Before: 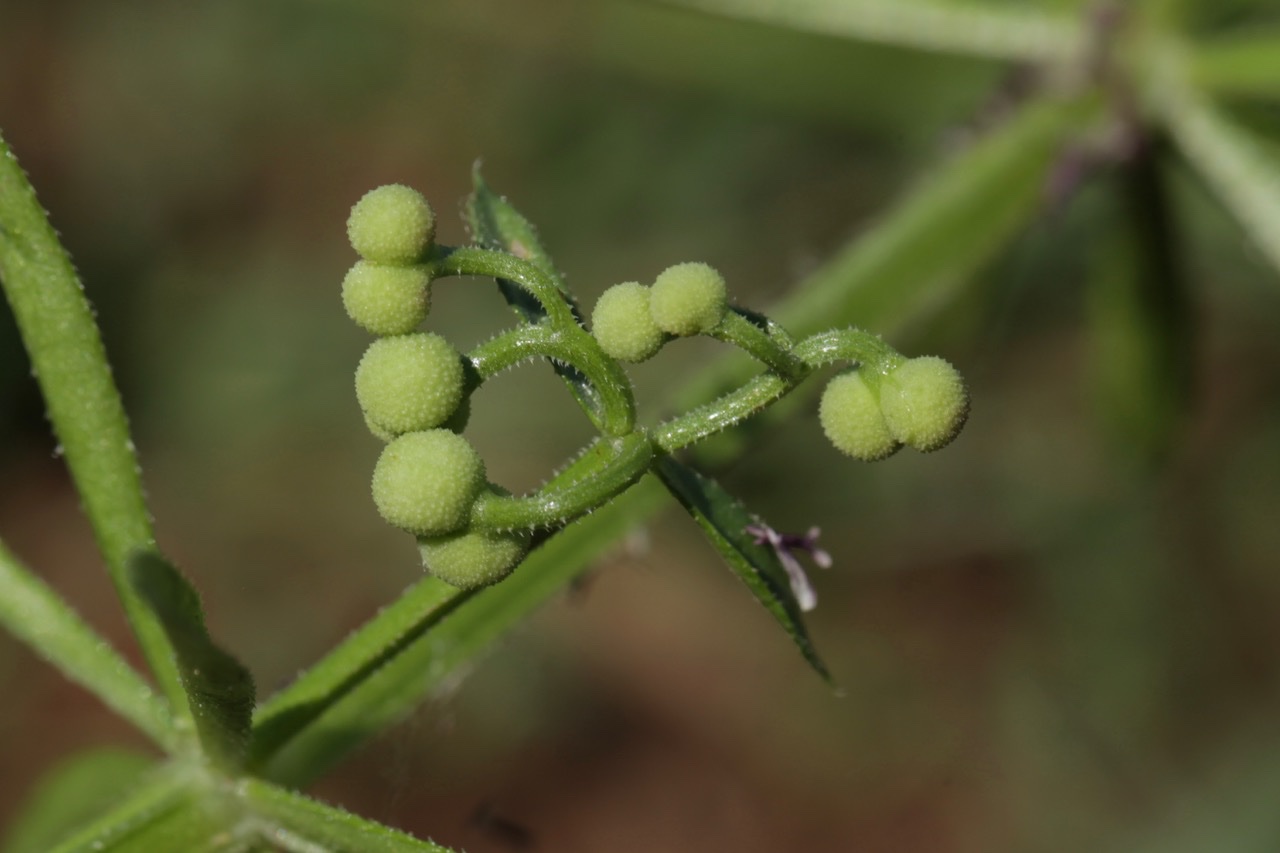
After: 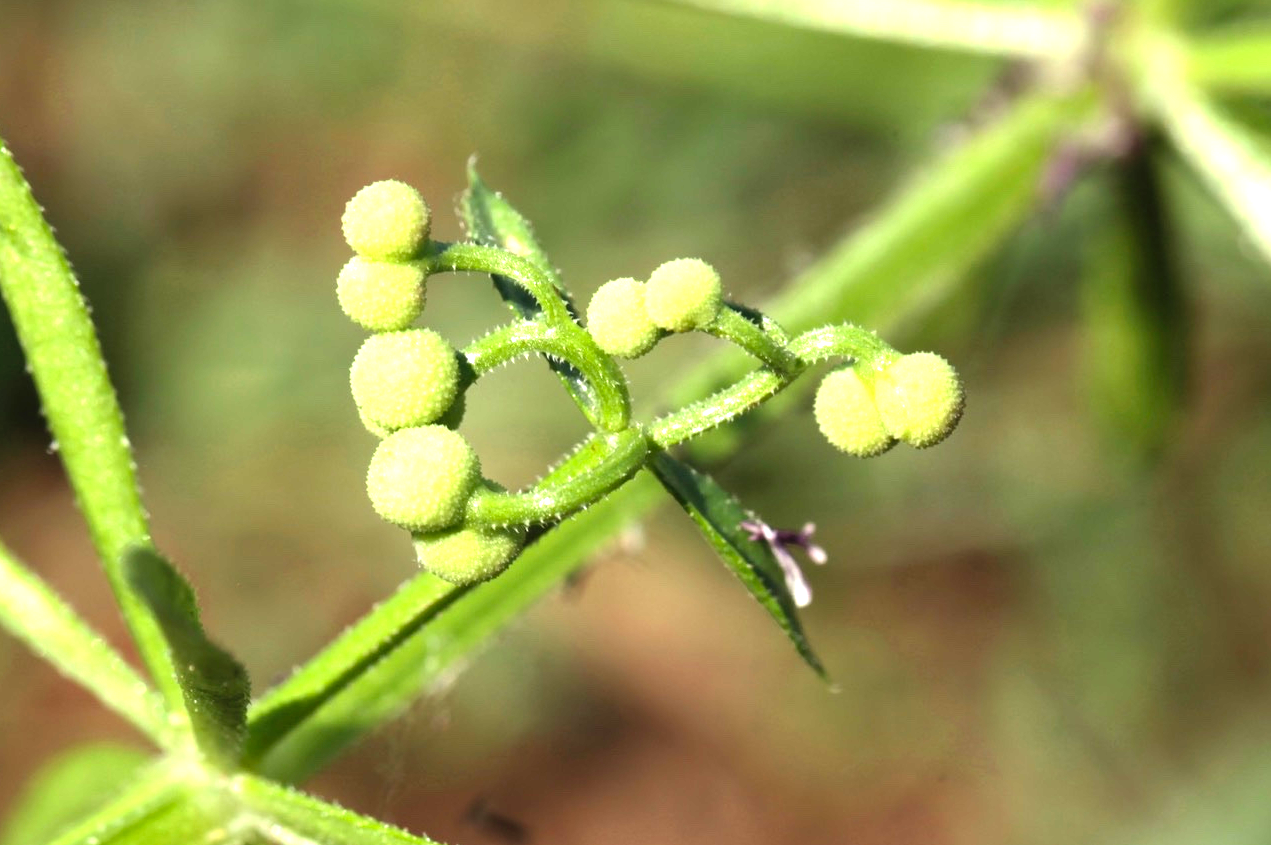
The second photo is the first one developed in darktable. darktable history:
crop: left 0.434%, top 0.485%, right 0.244%, bottom 0.386%
levels: levels [0, 0.281, 0.562]
